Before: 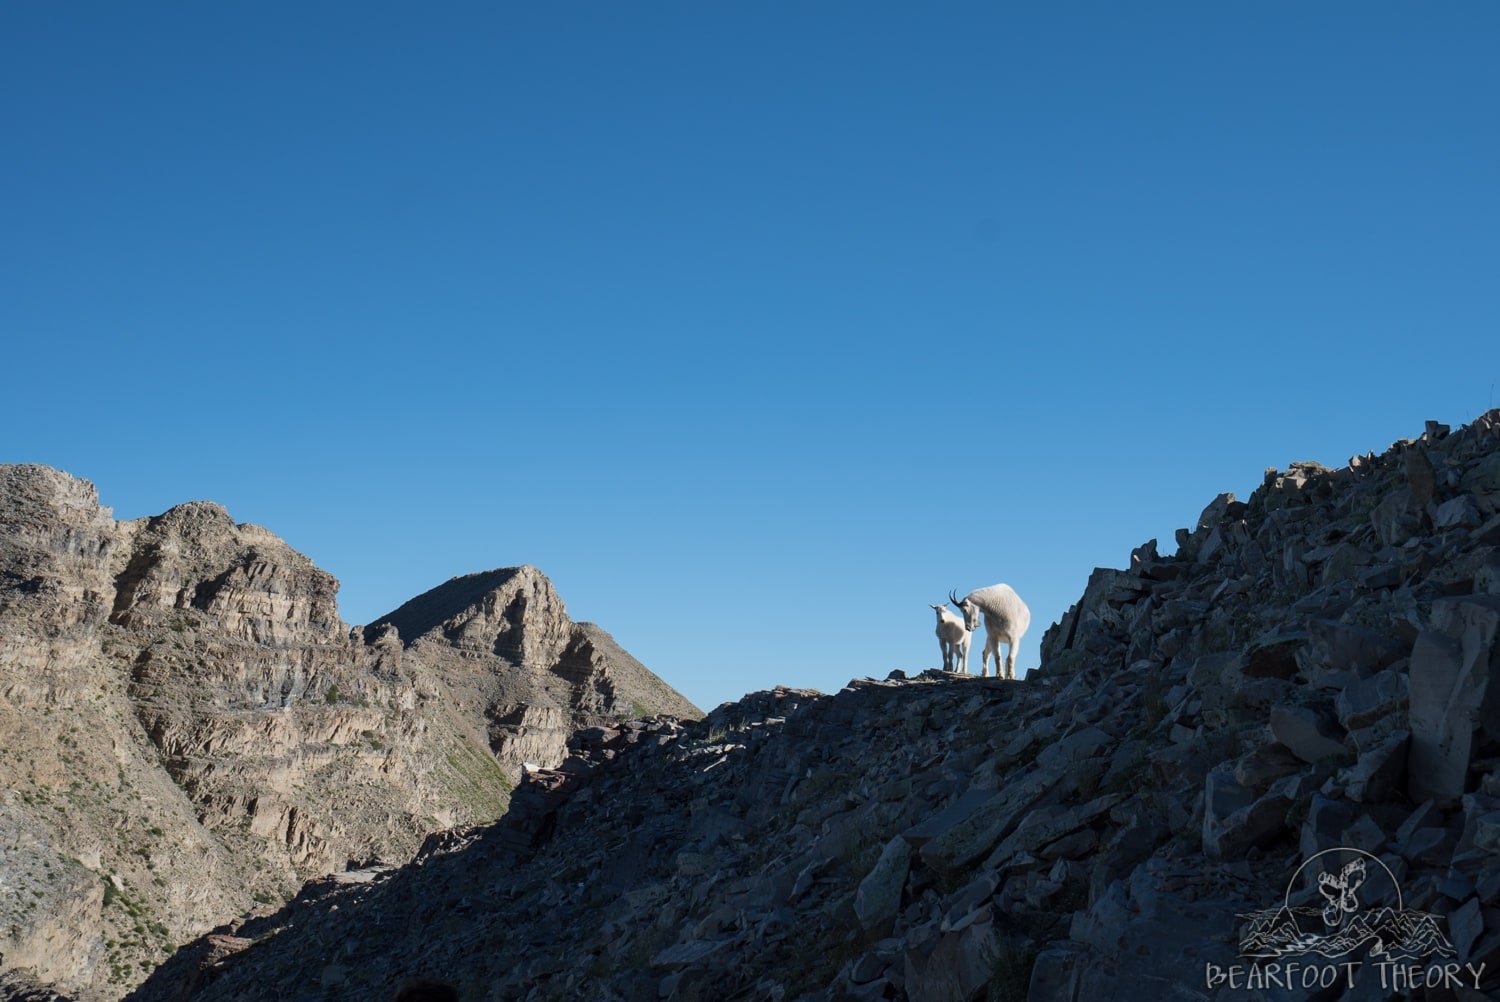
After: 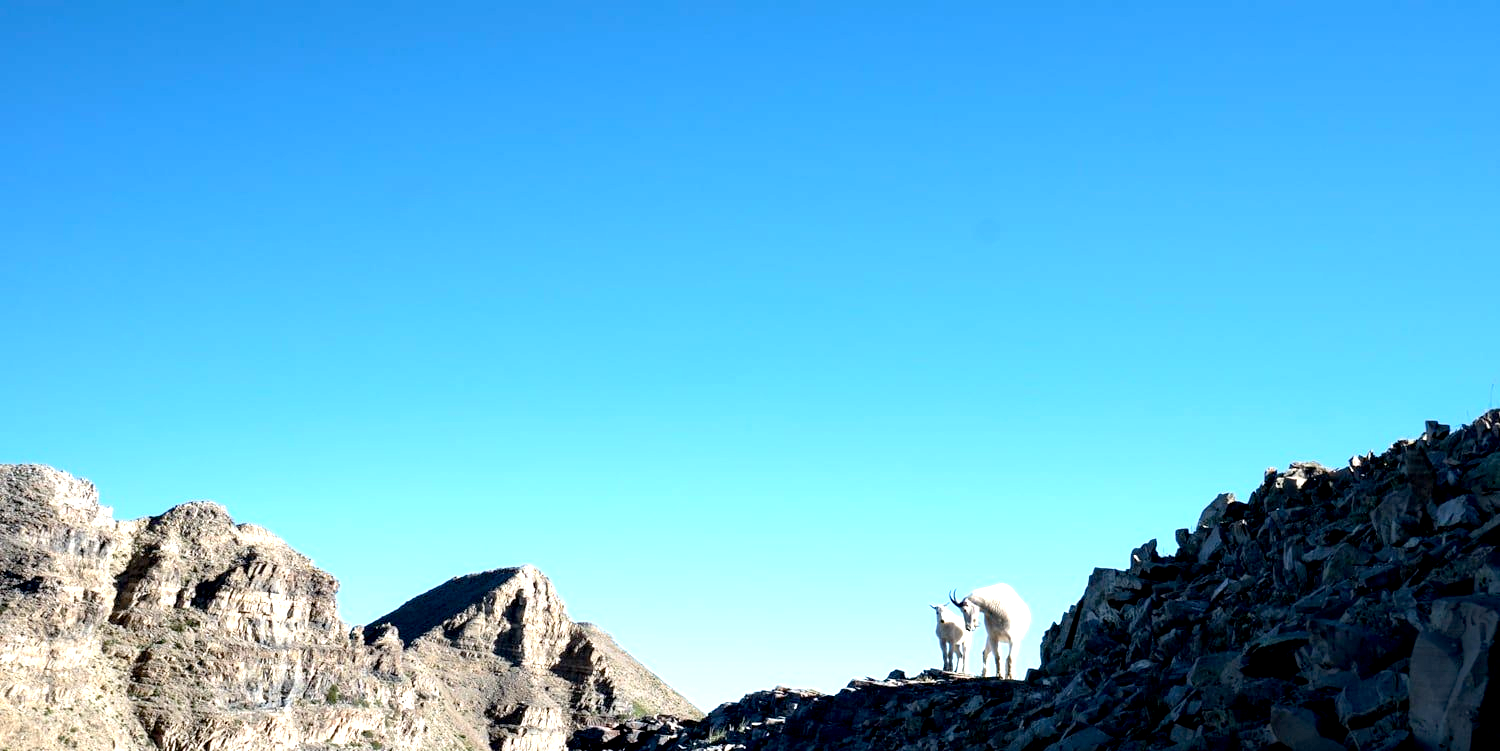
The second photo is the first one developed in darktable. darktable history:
crop: bottom 24.979%
tone equalizer: -8 EV -0.716 EV, -7 EV -0.68 EV, -6 EV -0.616 EV, -5 EV -0.379 EV, -3 EV 0.371 EV, -2 EV 0.6 EV, -1 EV 0.675 EV, +0 EV 0.776 EV
exposure: black level correction 0.012, exposure 0.698 EV, compensate exposure bias true, compensate highlight preservation false
